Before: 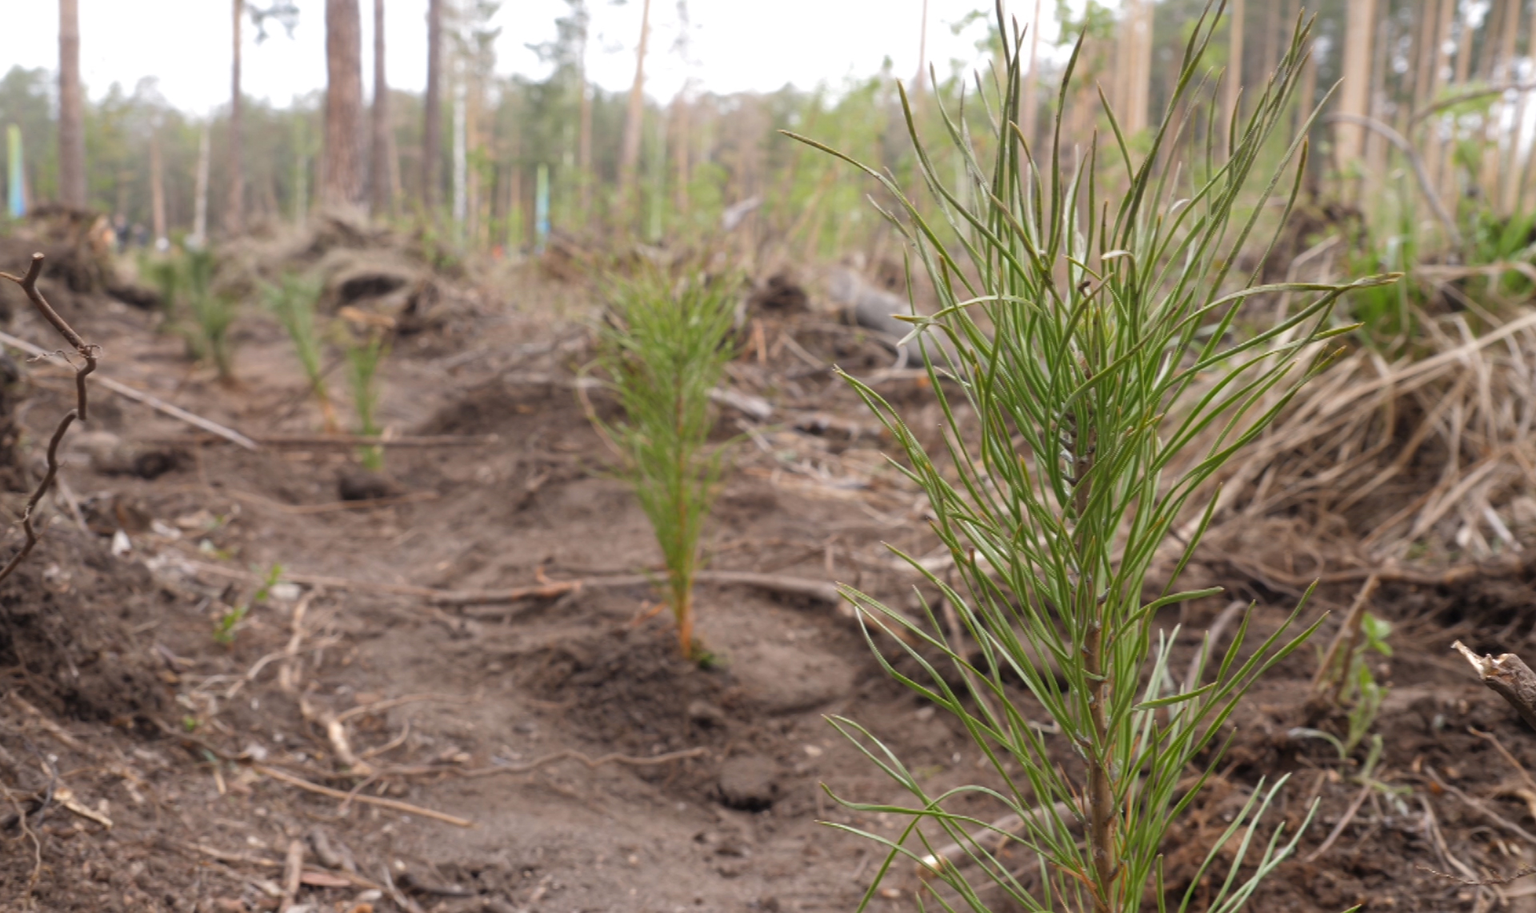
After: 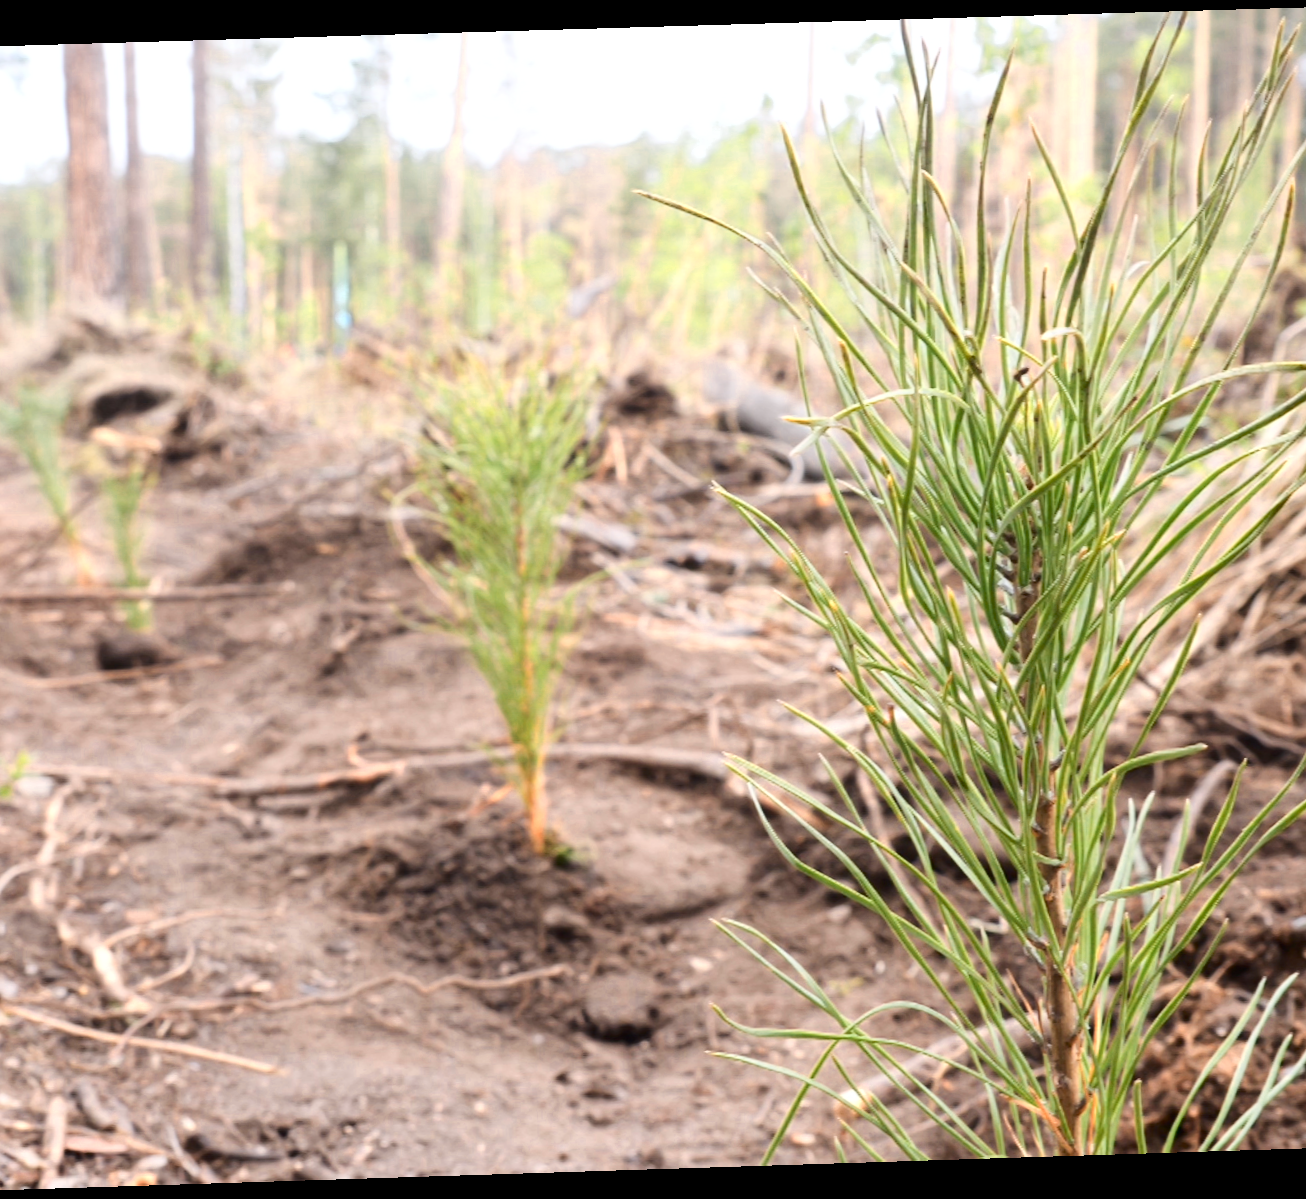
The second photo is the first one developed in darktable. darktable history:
white balance: red 0.988, blue 1.017
color zones: curves: ch0 [(0.018, 0.548) (0.197, 0.654) (0.425, 0.447) (0.605, 0.658) (0.732, 0.579)]; ch1 [(0.105, 0.531) (0.224, 0.531) (0.386, 0.39) (0.618, 0.456) (0.732, 0.456) (0.956, 0.421)]; ch2 [(0.039, 0.583) (0.215, 0.465) (0.399, 0.544) (0.465, 0.548) (0.614, 0.447) (0.724, 0.43) (0.882, 0.623) (0.956, 0.632)]
exposure: compensate highlight preservation false
tone curve: curves: ch0 [(0, 0) (0.26, 0.424) (0.417, 0.585) (1, 1)]
contrast brightness saturation: contrast 0.28
rotate and perspective: rotation -1.77°, lens shift (horizontal) 0.004, automatic cropping off
crop and rotate: left 17.732%, right 15.423%
